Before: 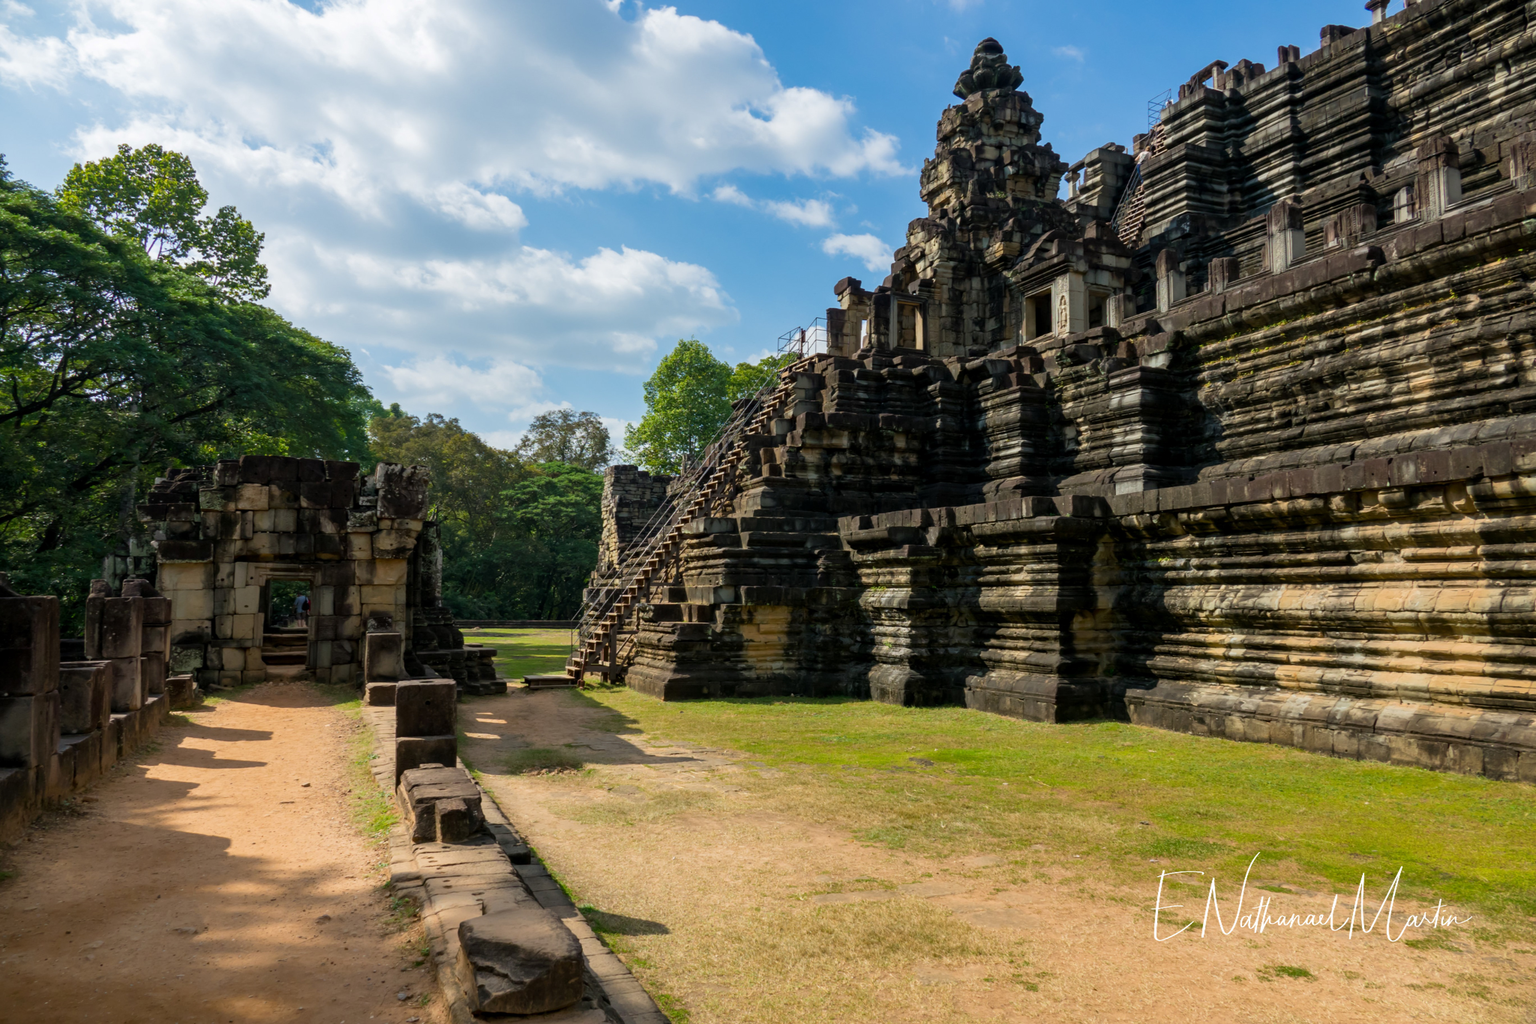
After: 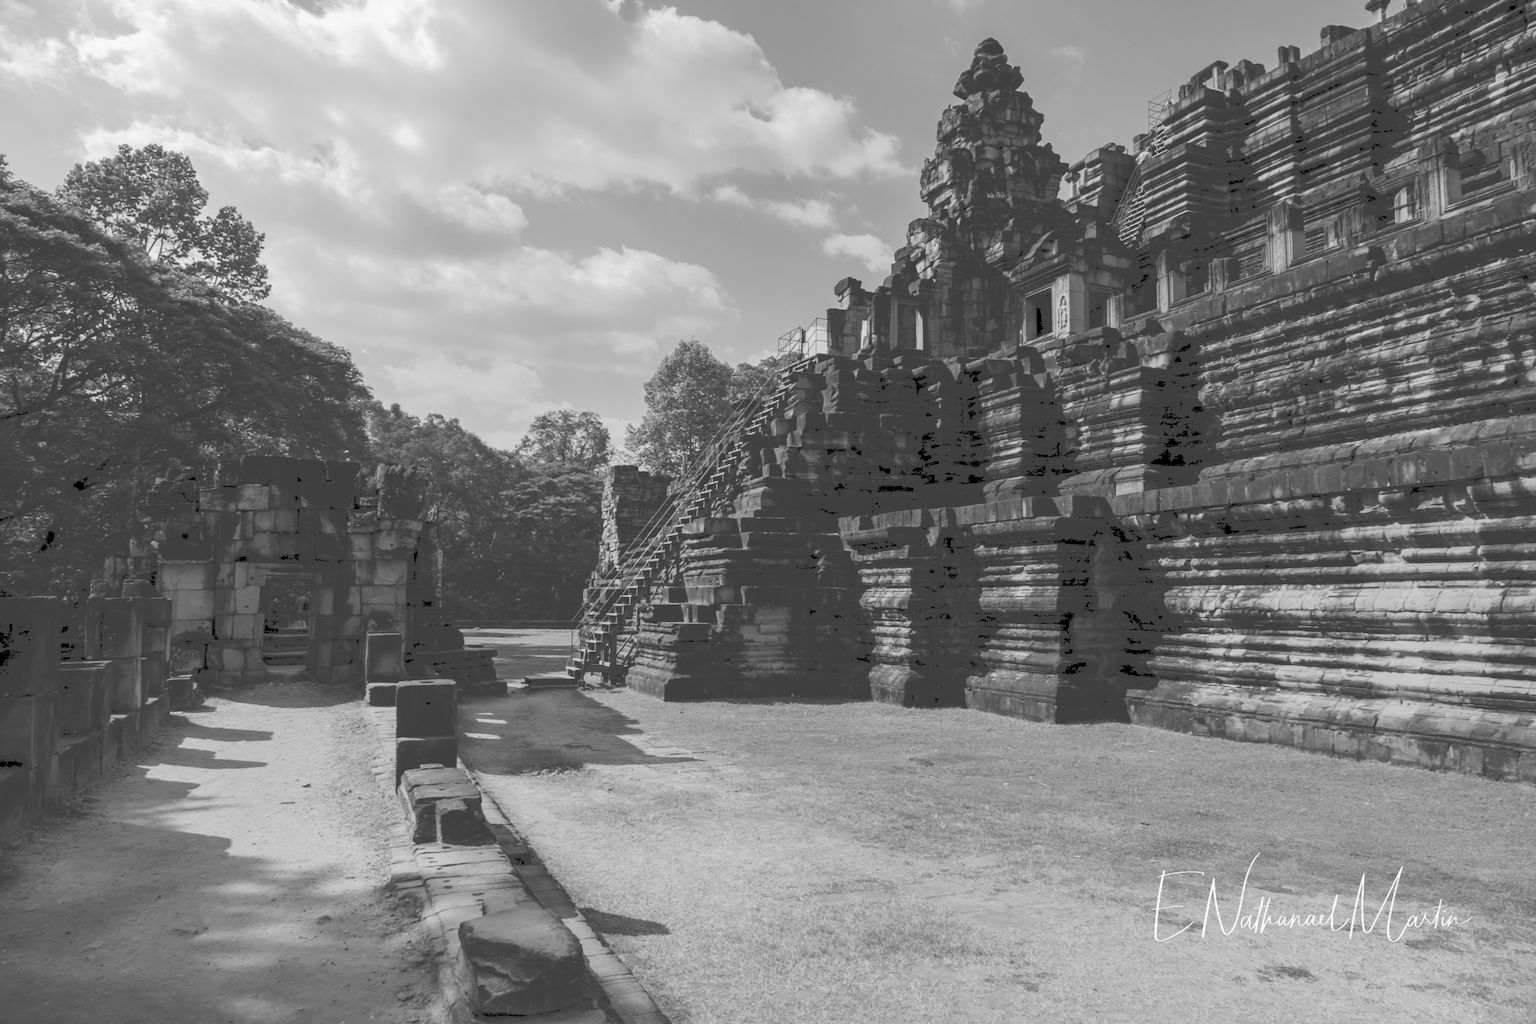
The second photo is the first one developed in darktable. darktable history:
tone curve: curves: ch0 [(0, 0) (0.003, 0.264) (0.011, 0.264) (0.025, 0.265) (0.044, 0.269) (0.069, 0.273) (0.1, 0.28) (0.136, 0.292) (0.177, 0.309) (0.224, 0.336) (0.277, 0.371) (0.335, 0.412) (0.399, 0.469) (0.468, 0.533) (0.543, 0.595) (0.623, 0.66) (0.709, 0.73) (0.801, 0.8) (0.898, 0.854) (1, 1)], preserve colors none
monochrome: on, module defaults
